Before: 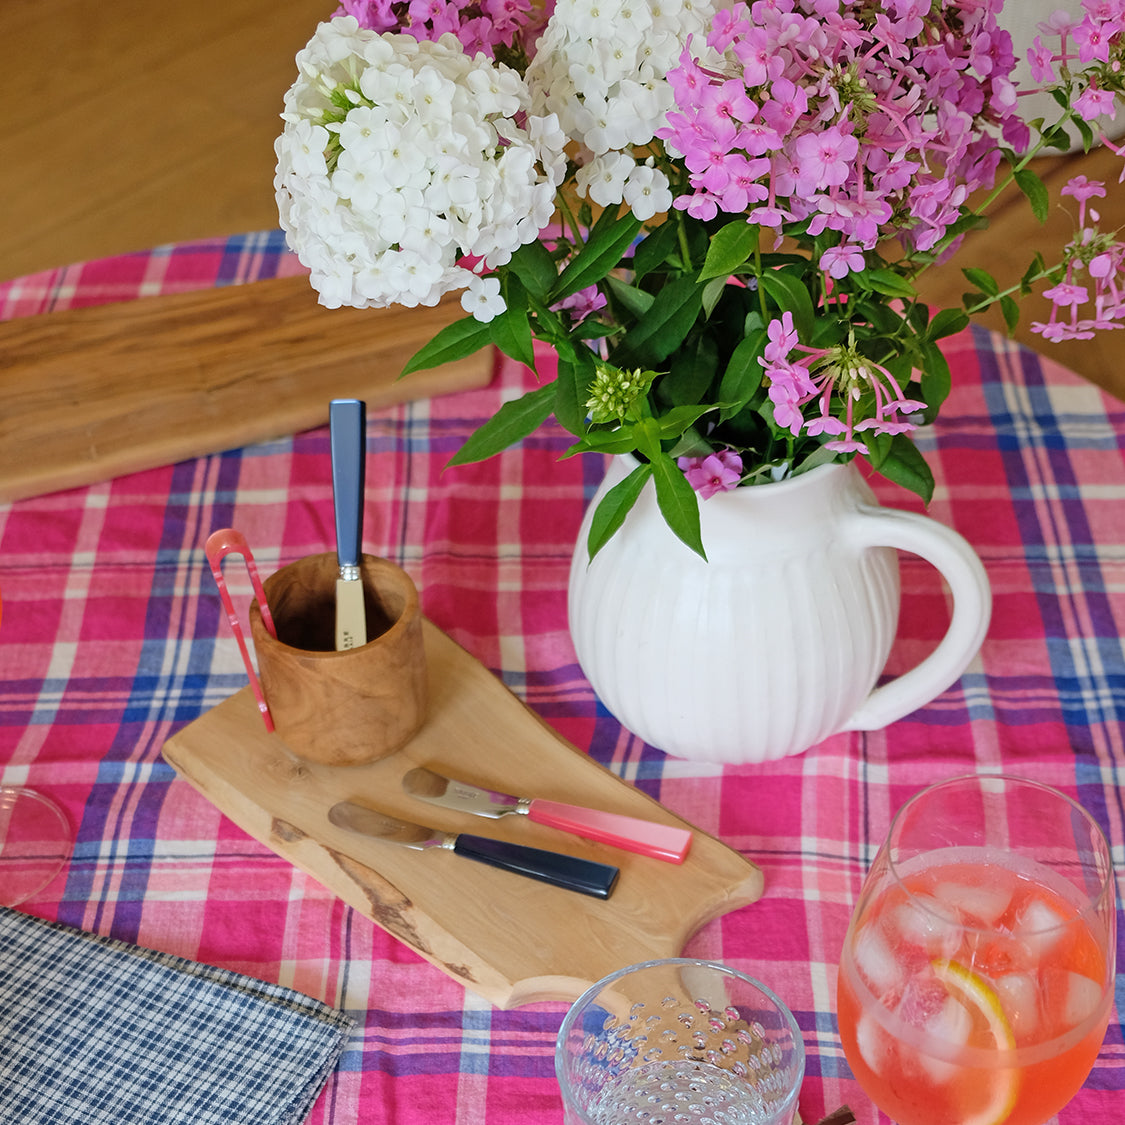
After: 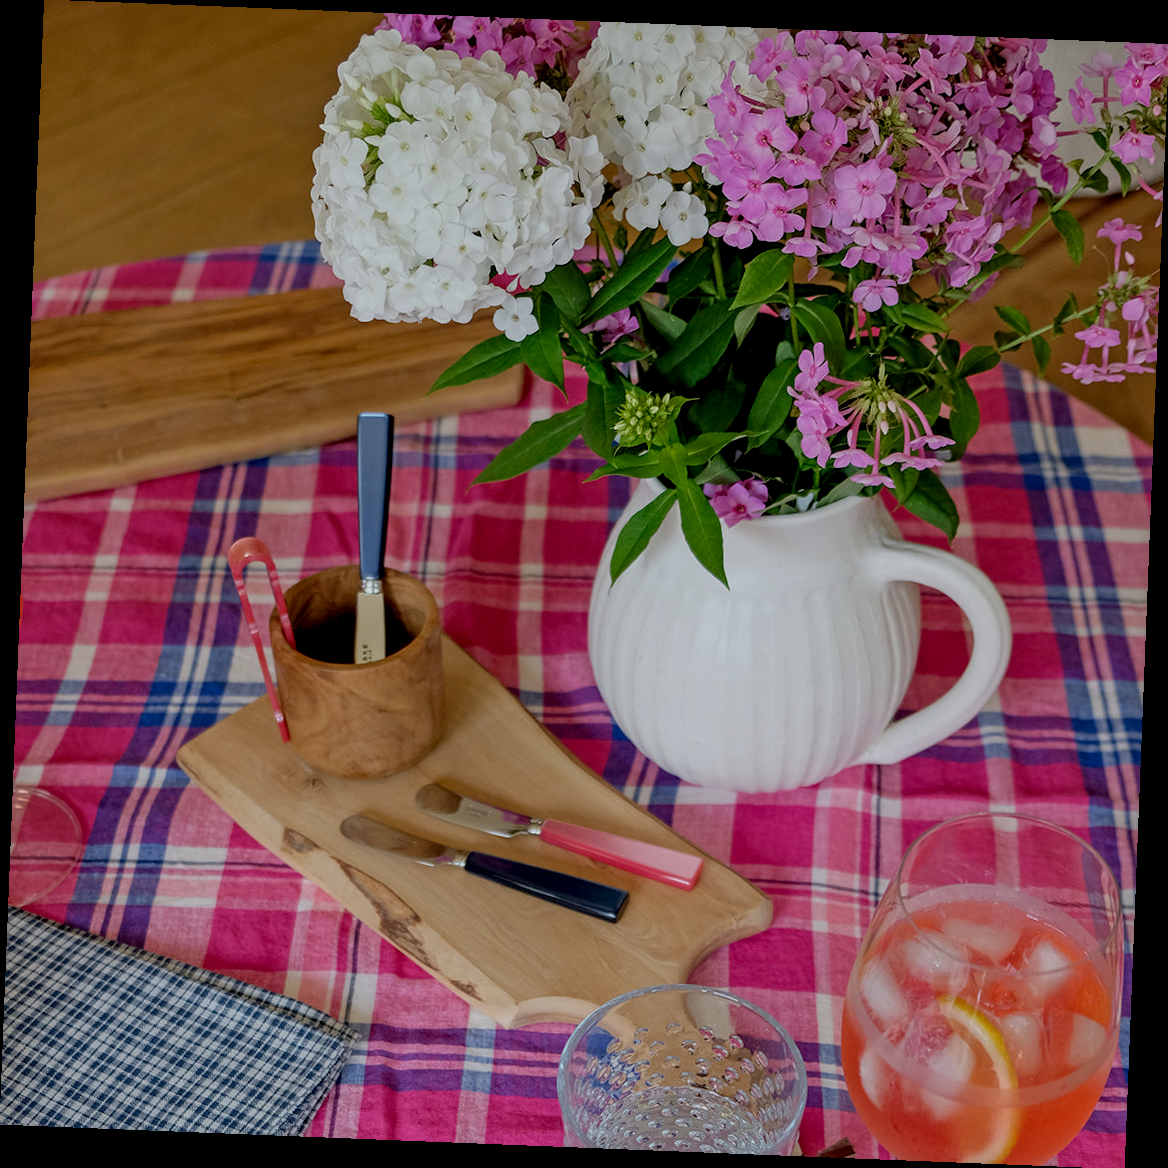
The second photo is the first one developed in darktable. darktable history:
rotate and perspective: rotation 2.27°, automatic cropping off
exposure: black level correction 0.009, exposure -0.637 EV, compensate highlight preservation false
local contrast: on, module defaults
